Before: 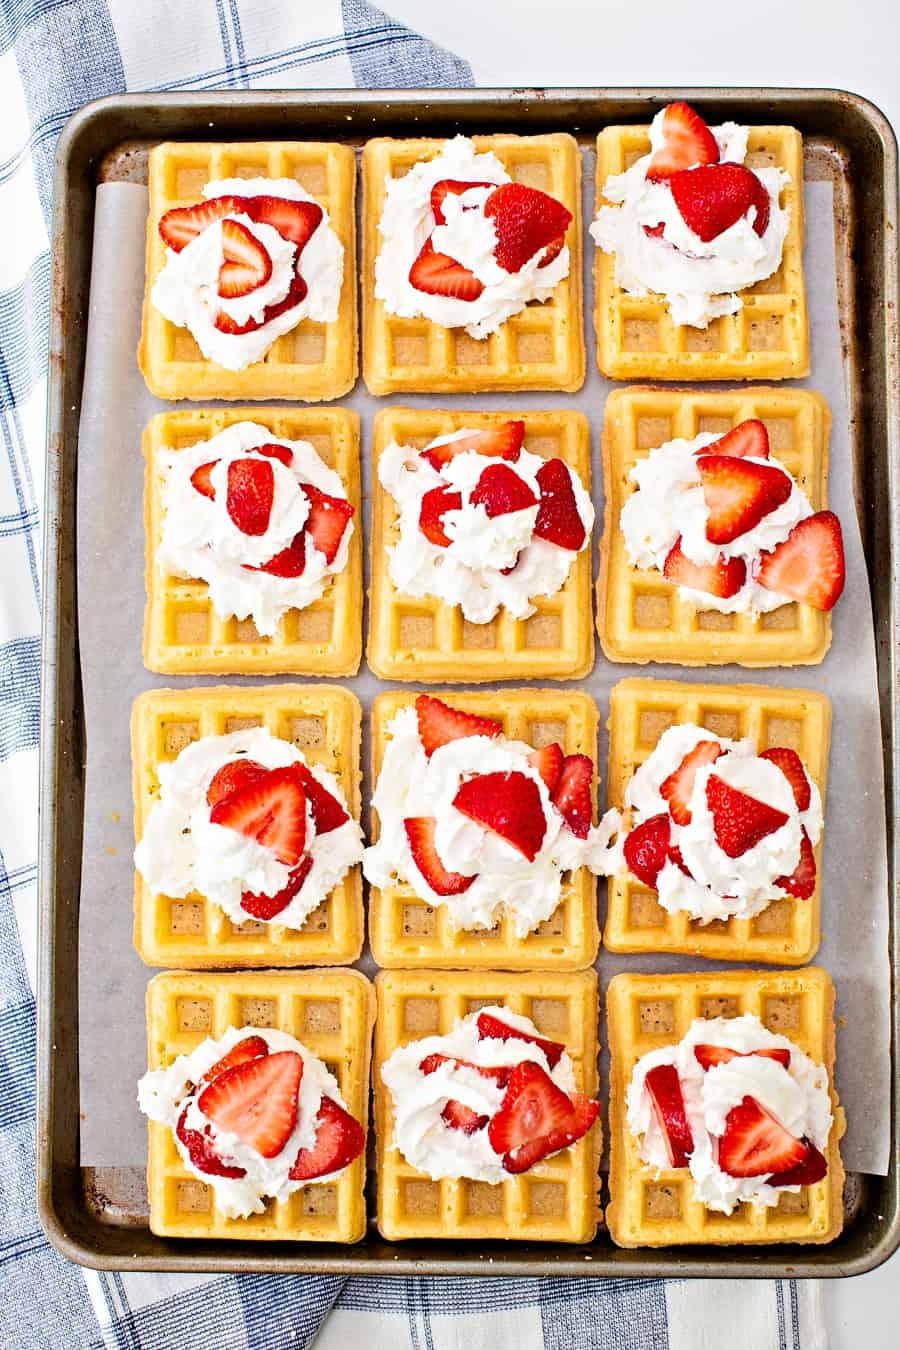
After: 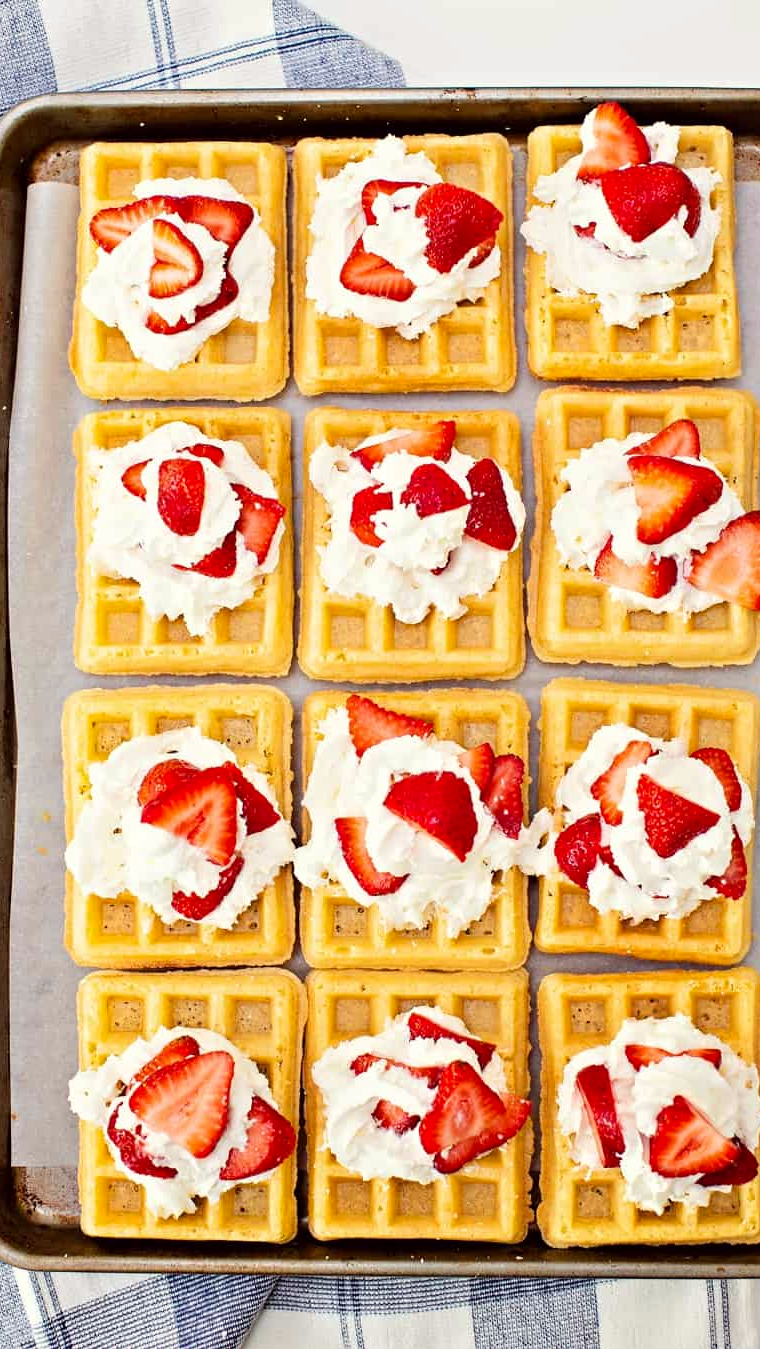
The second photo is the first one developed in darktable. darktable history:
crop: left 7.674%, right 7.804%
color correction: highlights a* -1.01, highlights b* 4.61, shadows a* 3.61
